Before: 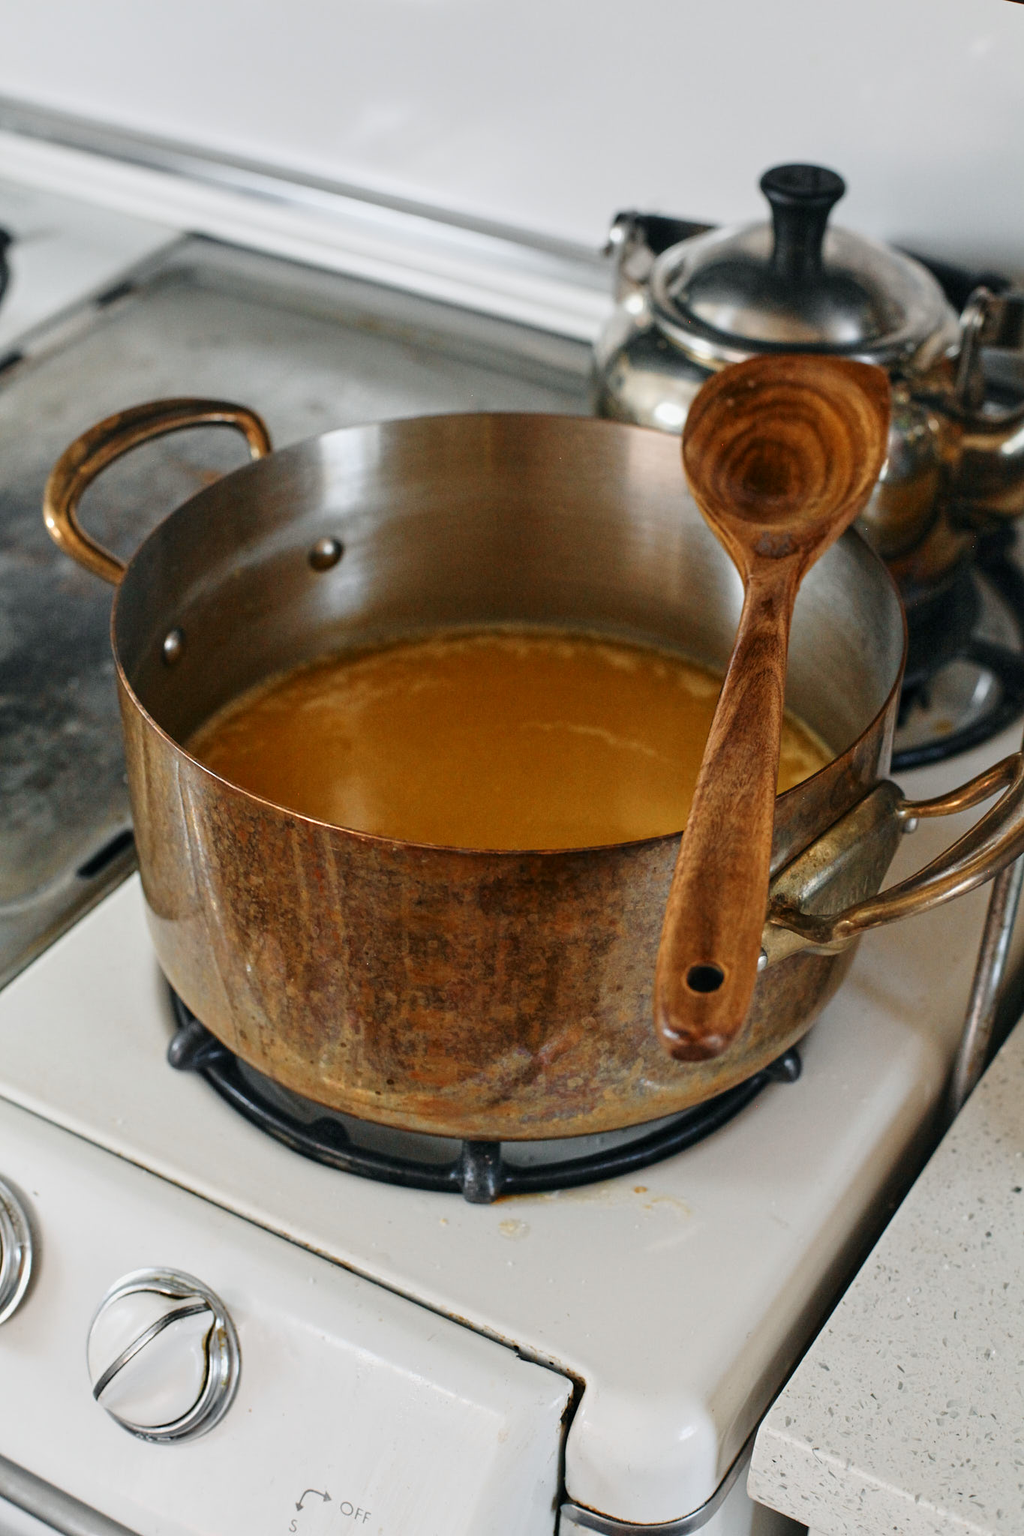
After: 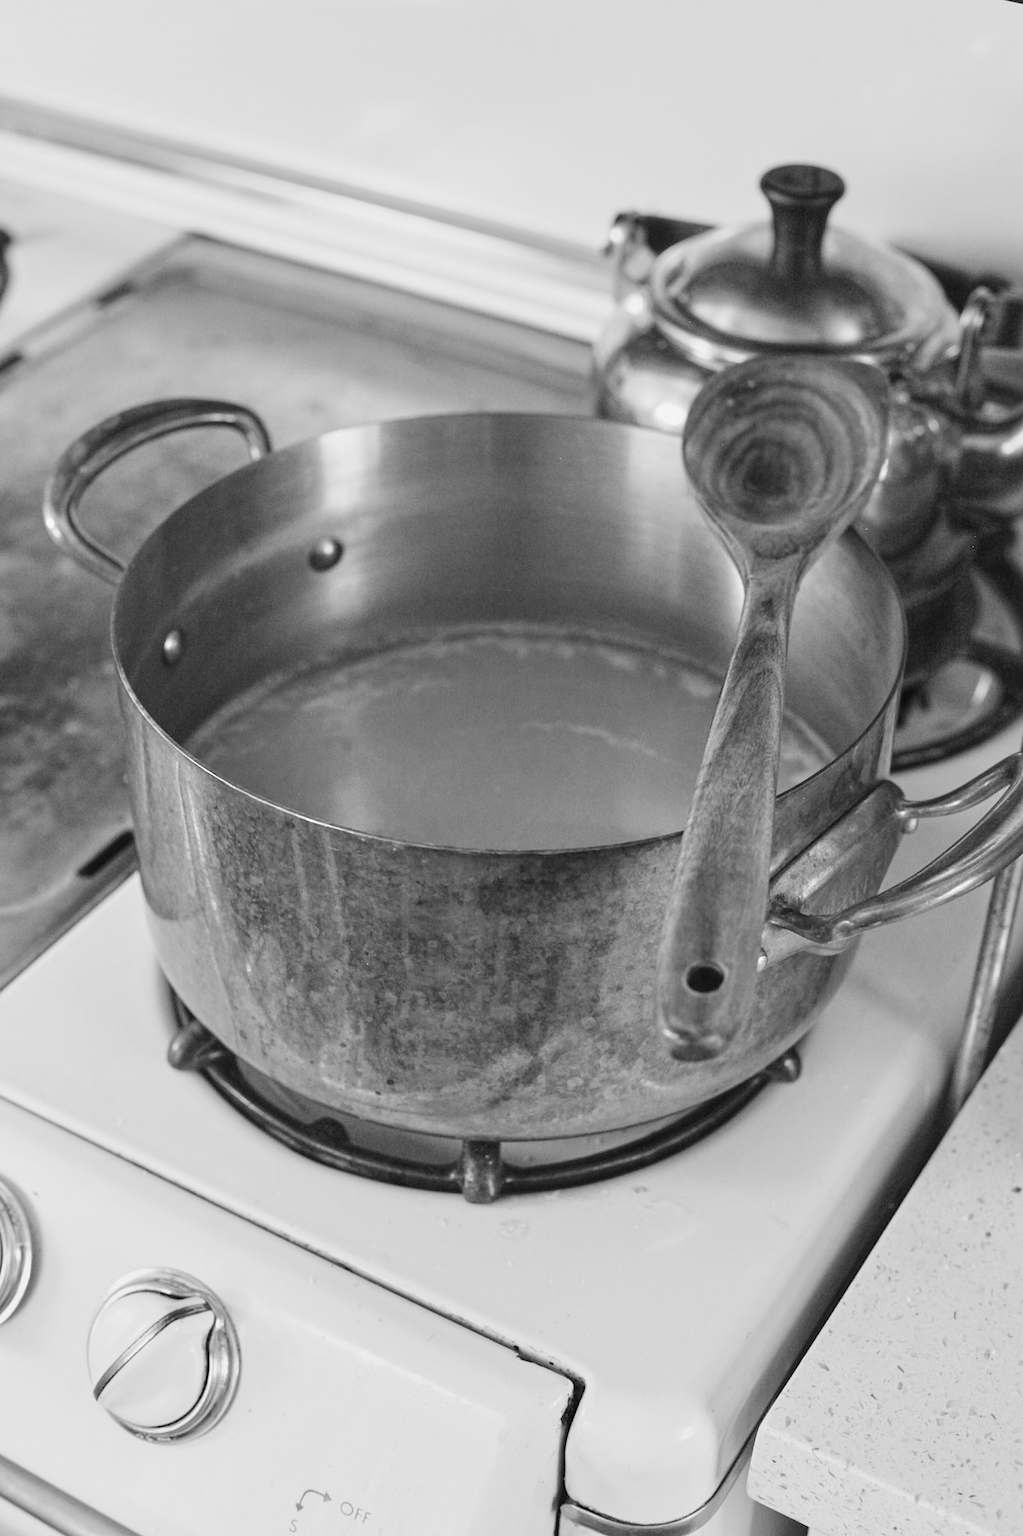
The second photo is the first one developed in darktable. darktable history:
monochrome: a 32, b 64, size 2.3
white balance: red 0.925, blue 1.046
contrast brightness saturation: contrast 0.1, brightness 0.3, saturation 0.14
